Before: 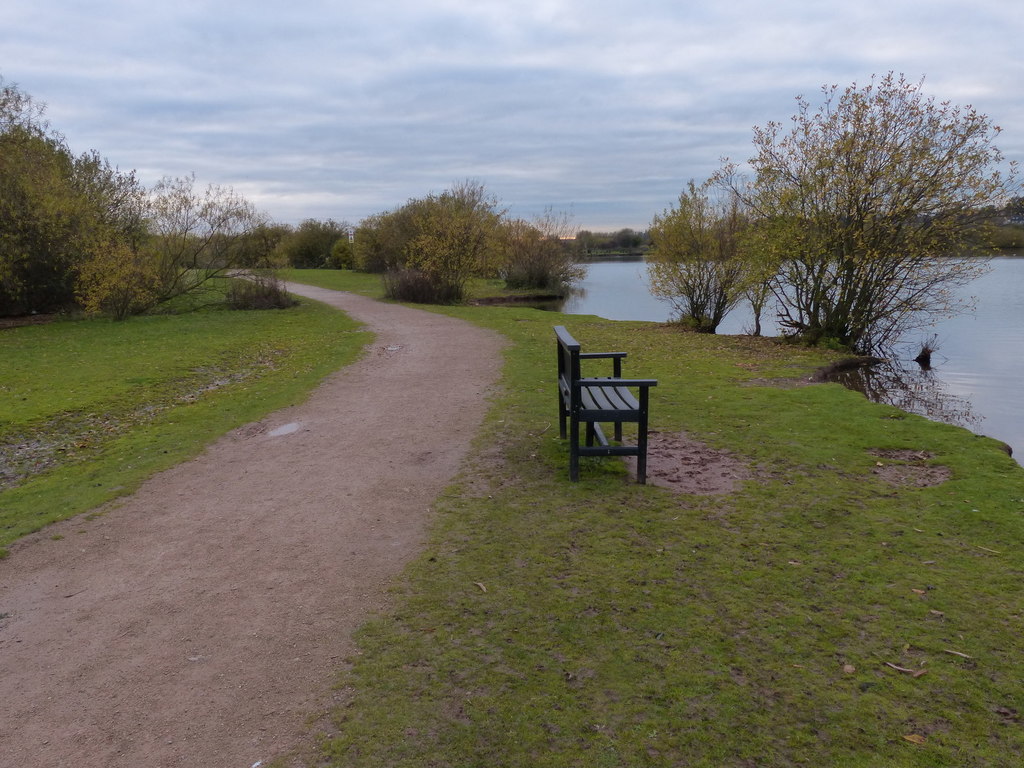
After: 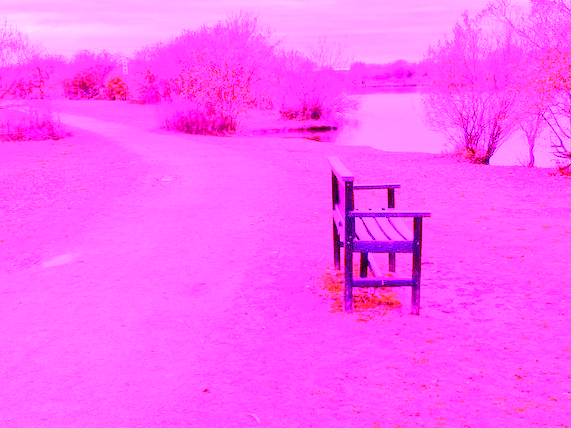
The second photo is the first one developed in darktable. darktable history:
crop and rotate: left 22.13%, top 22.054%, right 22.026%, bottom 22.102%
exposure: black level correction 0.009, exposure -0.159 EV, compensate highlight preservation false
white balance: red 8, blue 8
local contrast: highlights 100%, shadows 100%, detail 120%, midtone range 0.2
